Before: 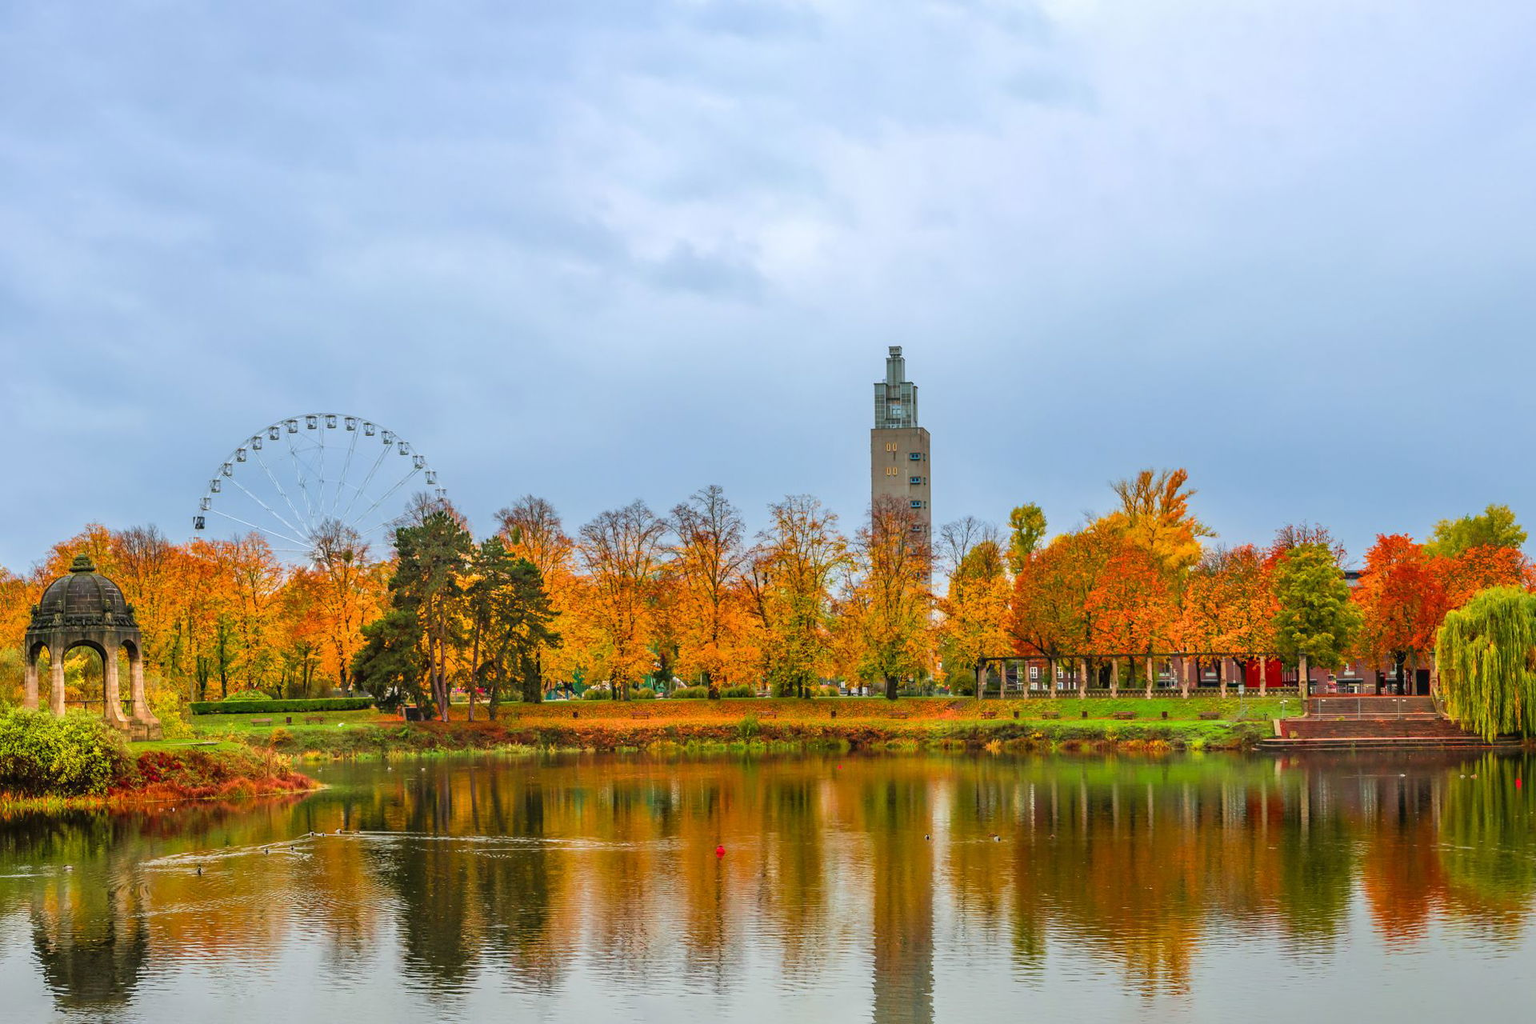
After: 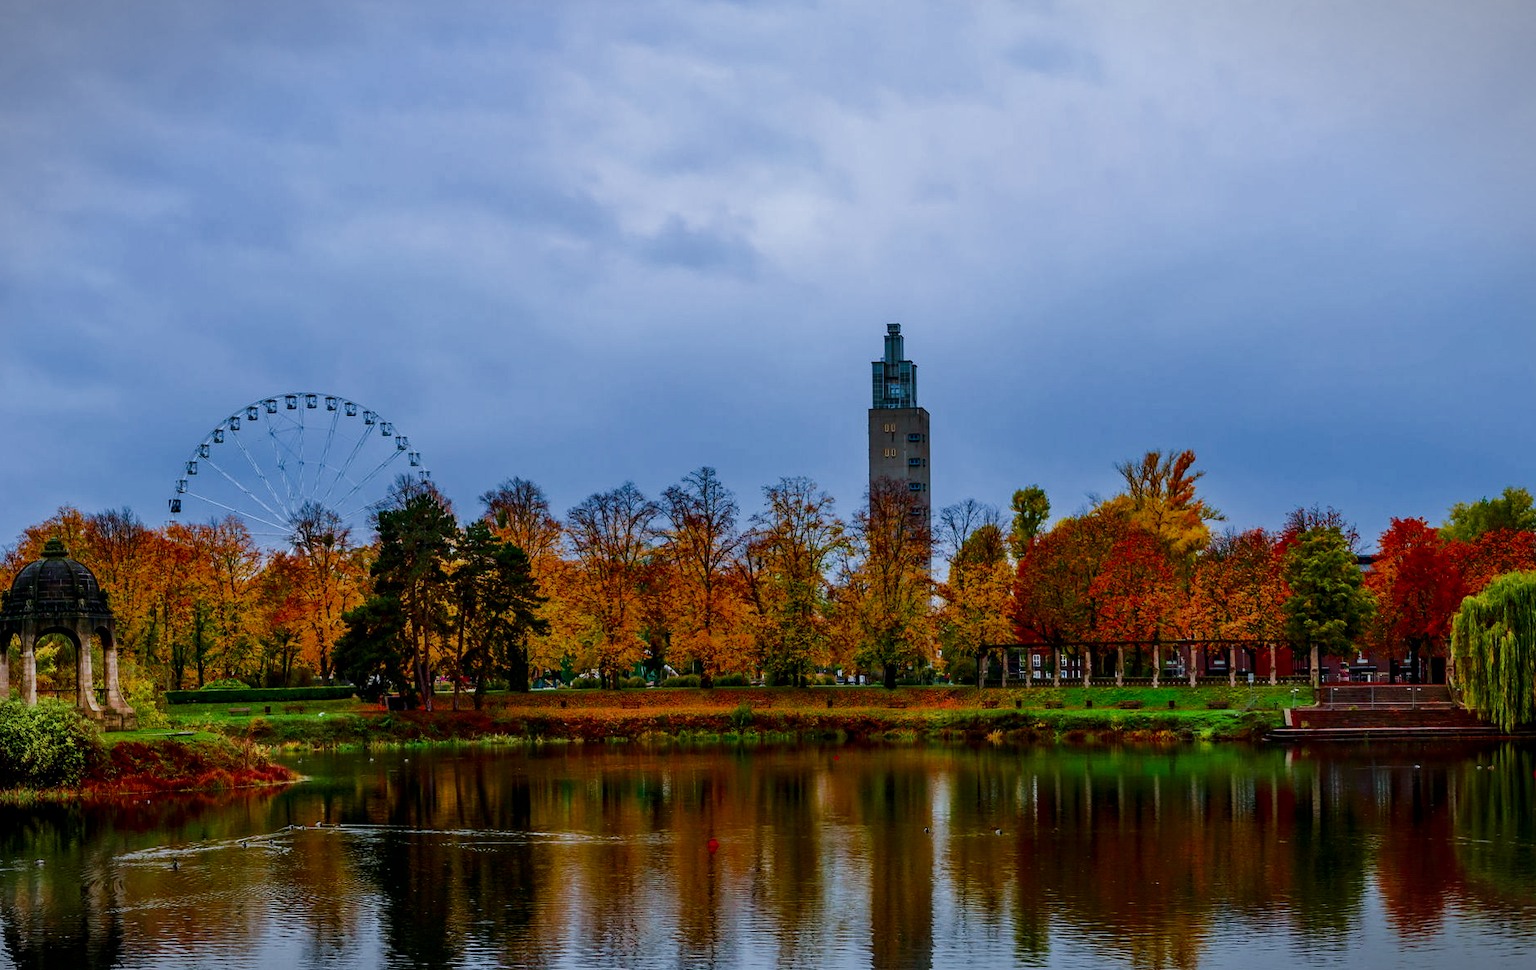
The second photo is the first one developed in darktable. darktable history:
contrast brightness saturation: brightness -0.52
filmic rgb: black relative exposure -5 EV, white relative exposure 3.2 EV, hardness 3.42, contrast 1.2, highlights saturation mix -50%
color calibration: illuminant custom, x 0.39, y 0.392, temperature 3856.94 K
vignetting: fall-off start 100%, fall-off radius 64.94%, automatic ratio true, unbound false
crop: left 1.964%, top 3.251%, right 1.122%, bottom 4.933%
